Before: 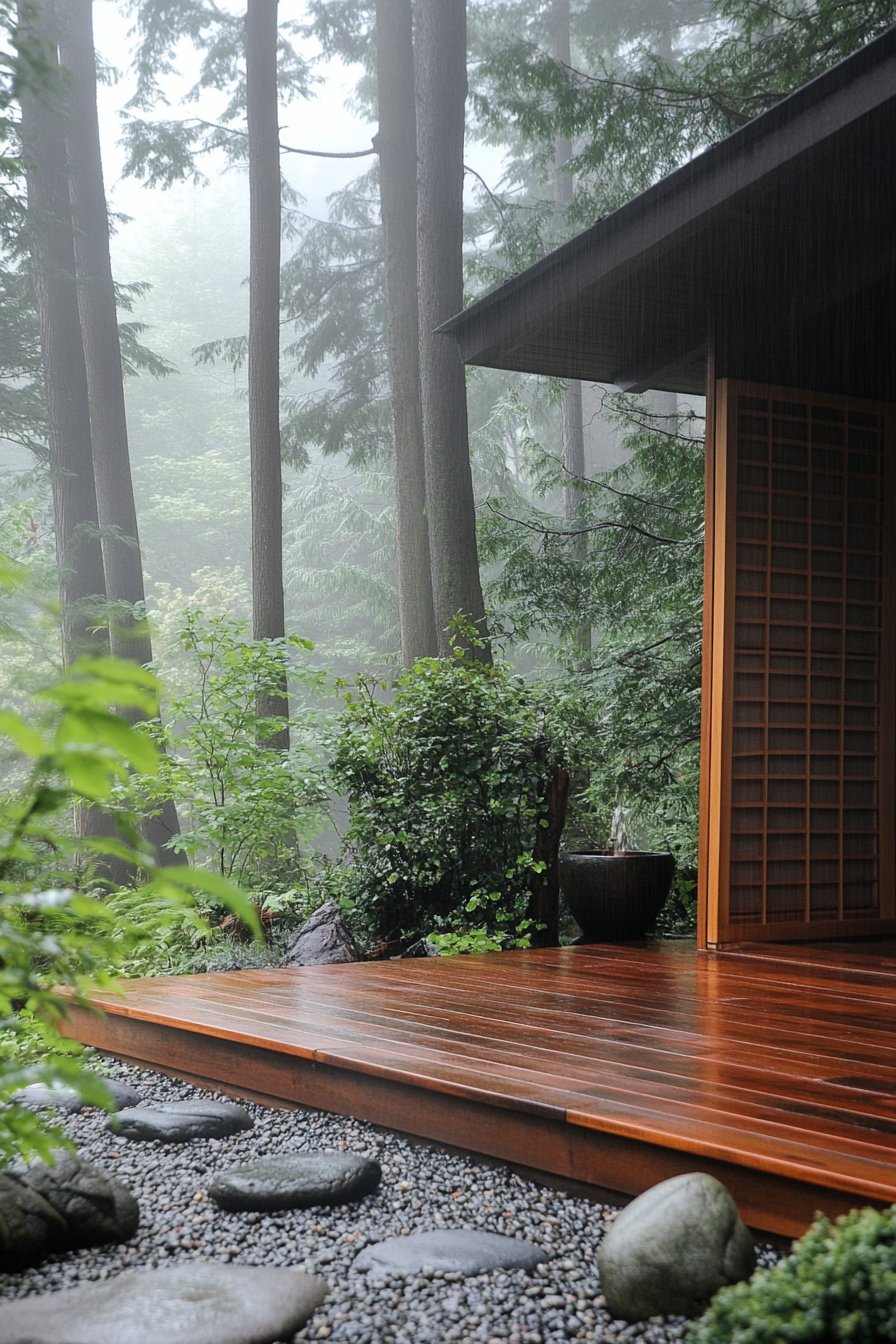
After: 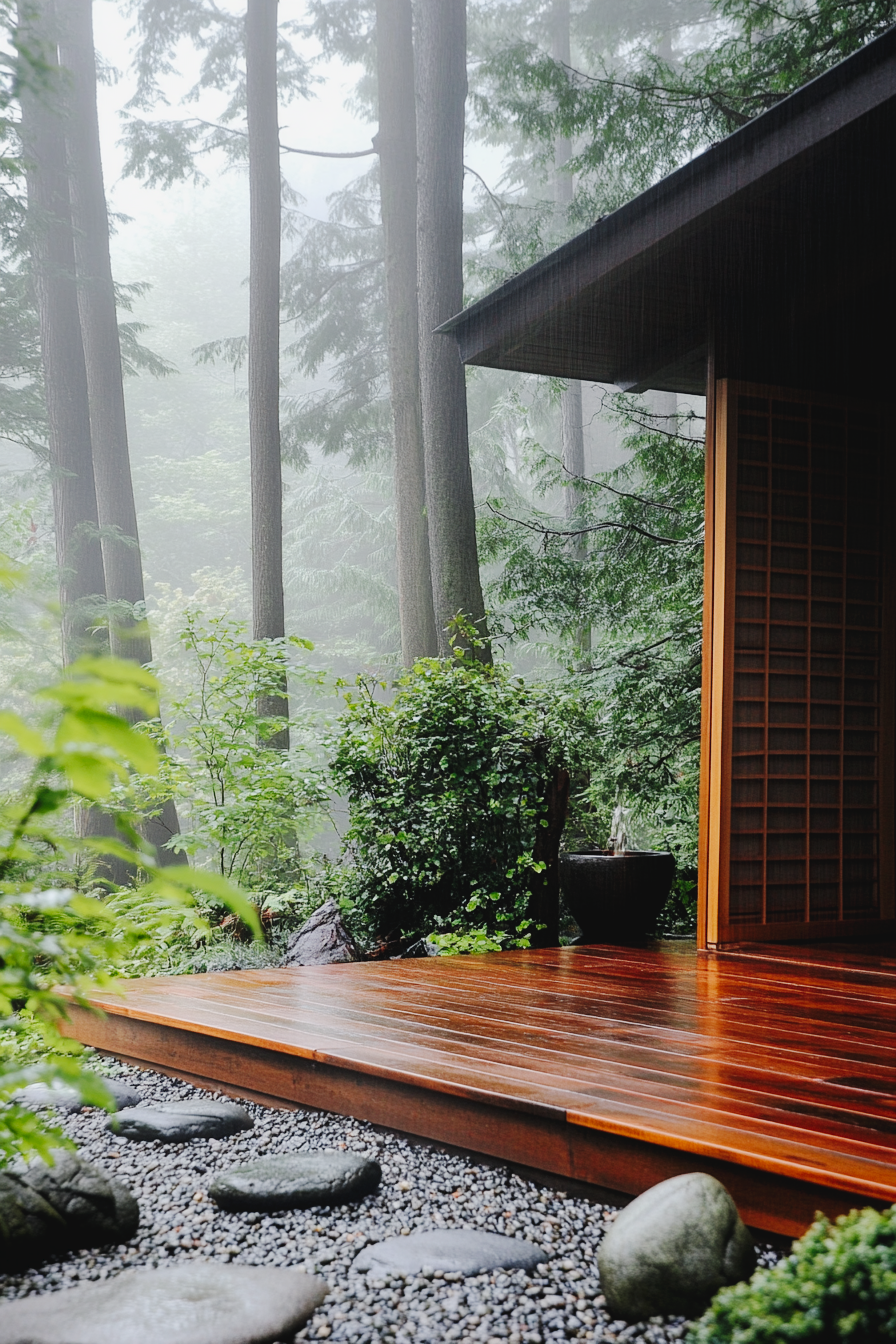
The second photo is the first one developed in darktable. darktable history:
tone curve: curves: ch0 [(0, 0) (0.003, 0.036) (0.011, 0.039) (0.025, 0.039) (0.044, 0.043) (0.069, 0.05) (0.1, 0.072) (0.136, 0.102) (0.177, 0.144) (0.224, 0.204) (0.277, 0.288) (0.335, 0.384) (0.399, 0.477) (0.468, 0.575) (0.543, 0.652) (0.623, 0.724) (0.709, 0.785) (0.801, 0.851) (0.898, 0.915) (1, 1)], preserve colors none
exposure: exposure -0.157 EV, compensate highlight preservation false
